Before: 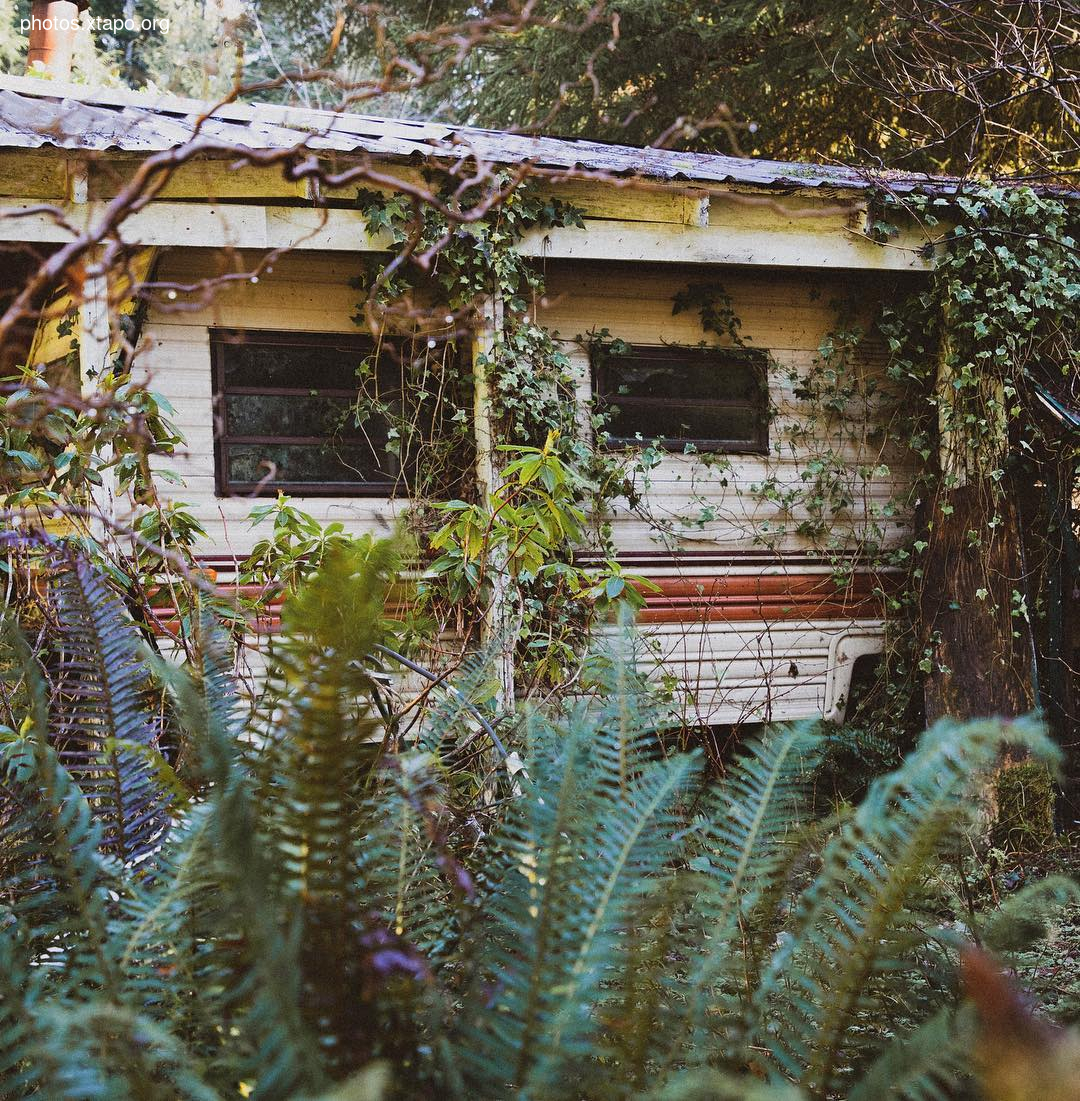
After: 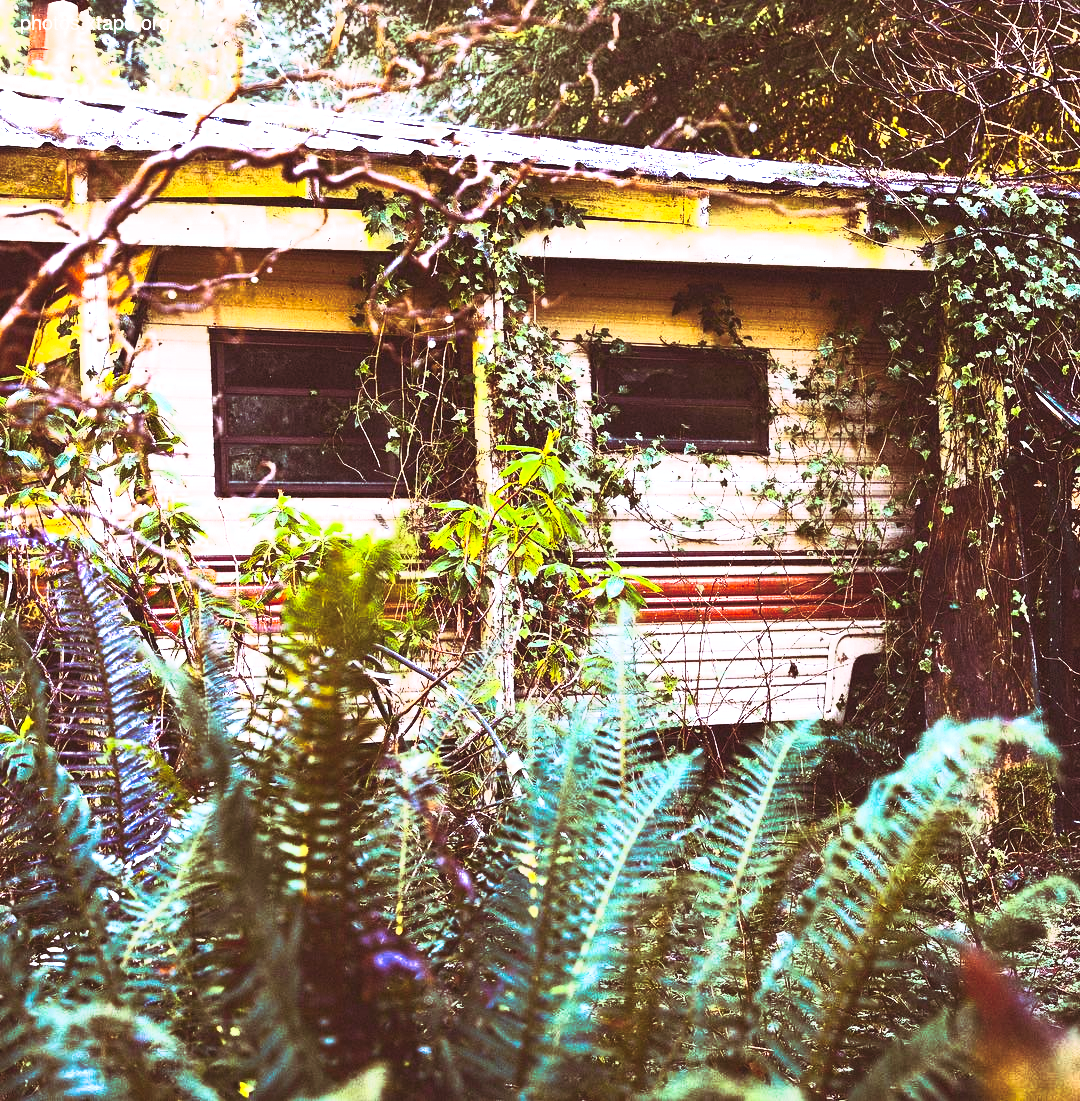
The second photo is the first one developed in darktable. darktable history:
contrast brightness saturation: contrast 1, brightness 1, saturation 1
split-toning: highlights › hue 298.8°, highlights › saturation 0.73, compress 41.76%
color correction: highlights a* -0.137, highlights b* 0.137
